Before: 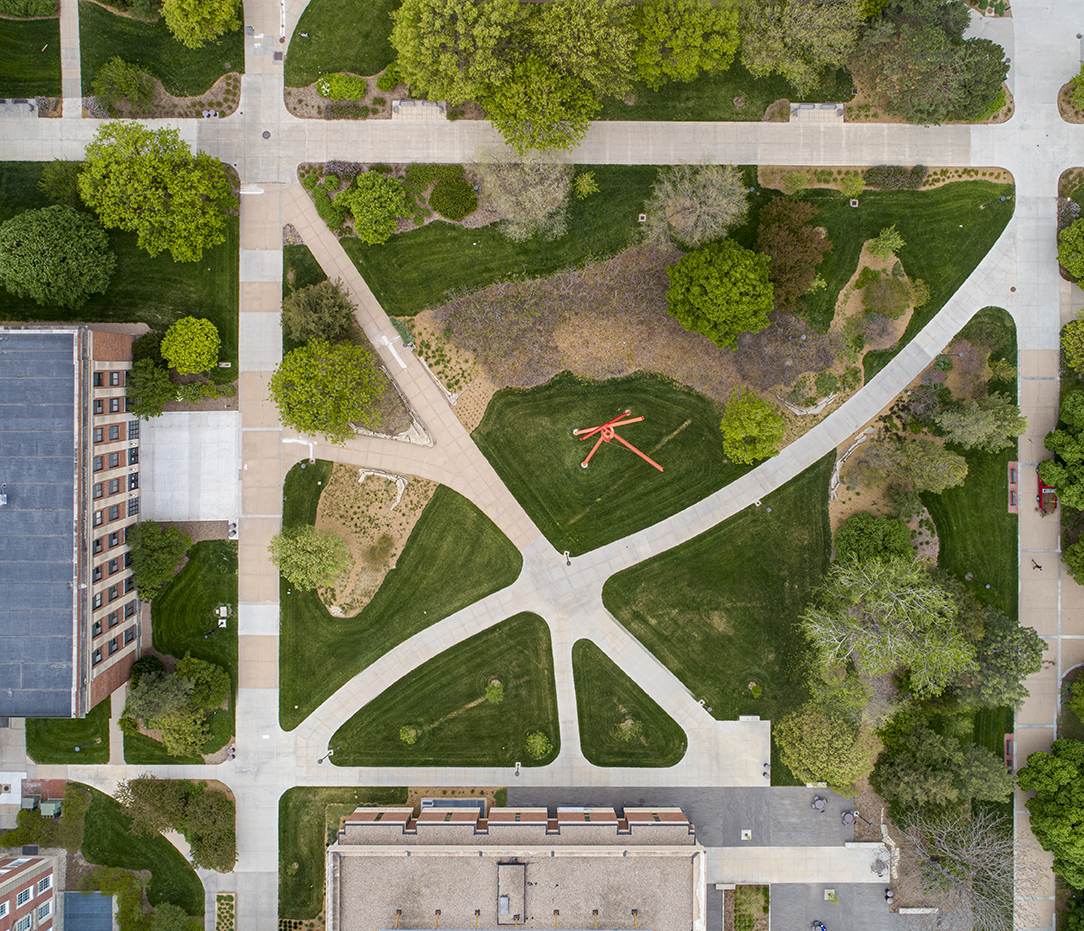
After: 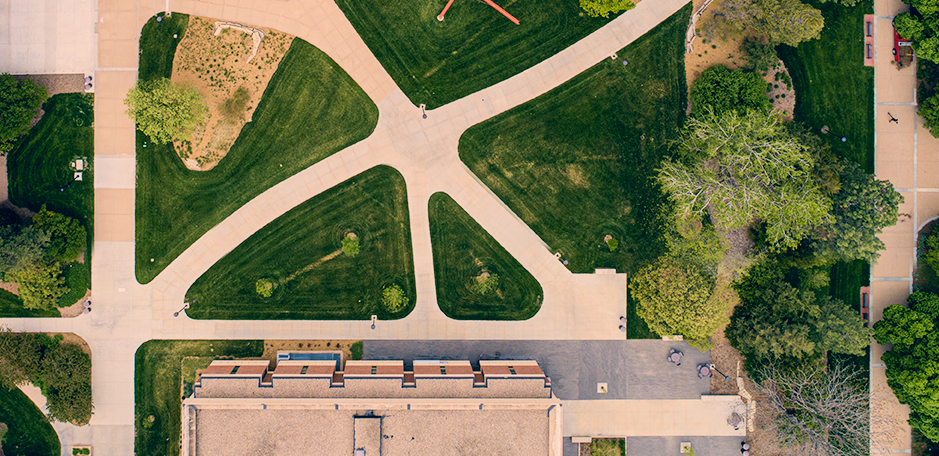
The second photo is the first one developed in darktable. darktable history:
crop and rotate: left 13.318%, top 48.106%, bottom 2.875%
color correction: highlights a* 10.36, highlights b* 14.67, shadows a* -9.62, shadows b* -15.08
filmic rgb: black relative exposure -16 EV, white relative exposure 5.33 EV, hardness 5.93, contrast 1.258
velvia: on, module defaults
